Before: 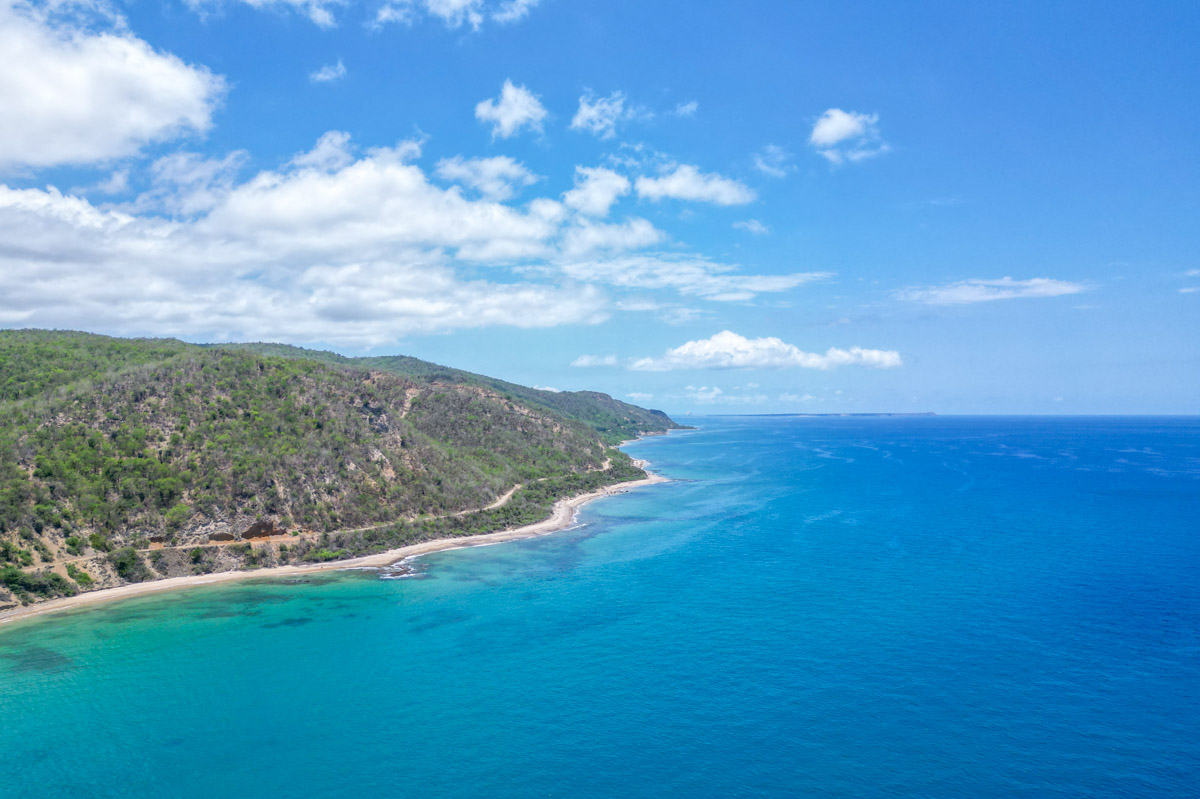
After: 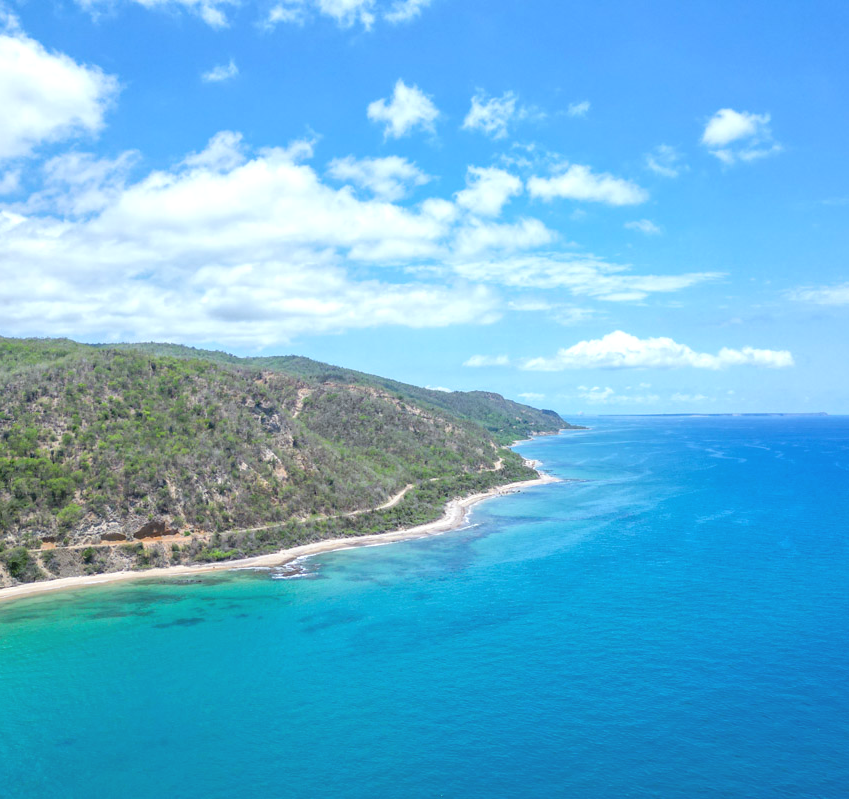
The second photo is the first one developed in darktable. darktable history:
color balance: lift [1.004, 1.002, 1.002, 0.998], gamma [1, 1.007, 1.002, 0.993], gain [1, 0.977, 1.013, 1.023], contrast -3.64%
crop and rotate: left 9.061%, right 20.142%
exposure: exposure 0.375 EV, compensate highlight preservation false
